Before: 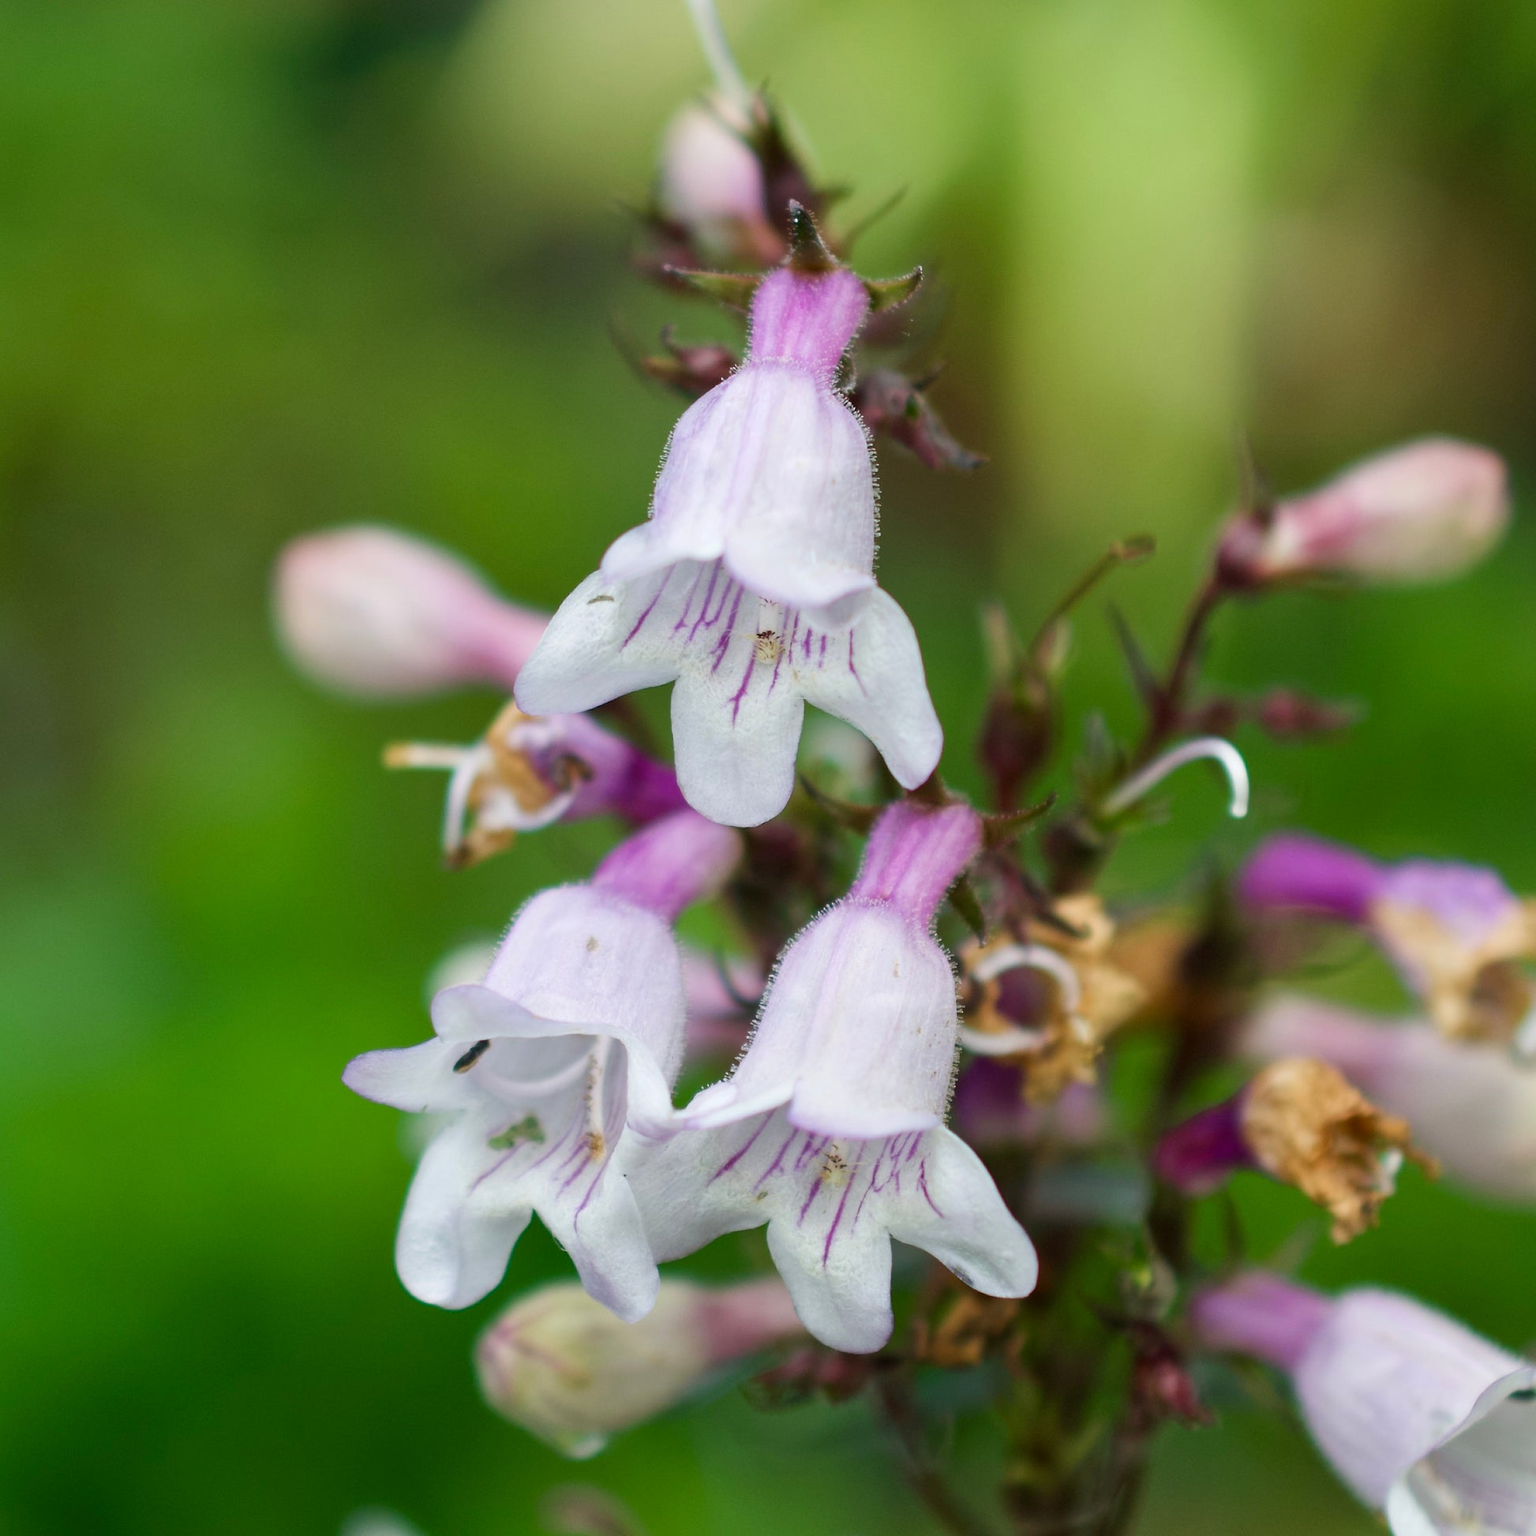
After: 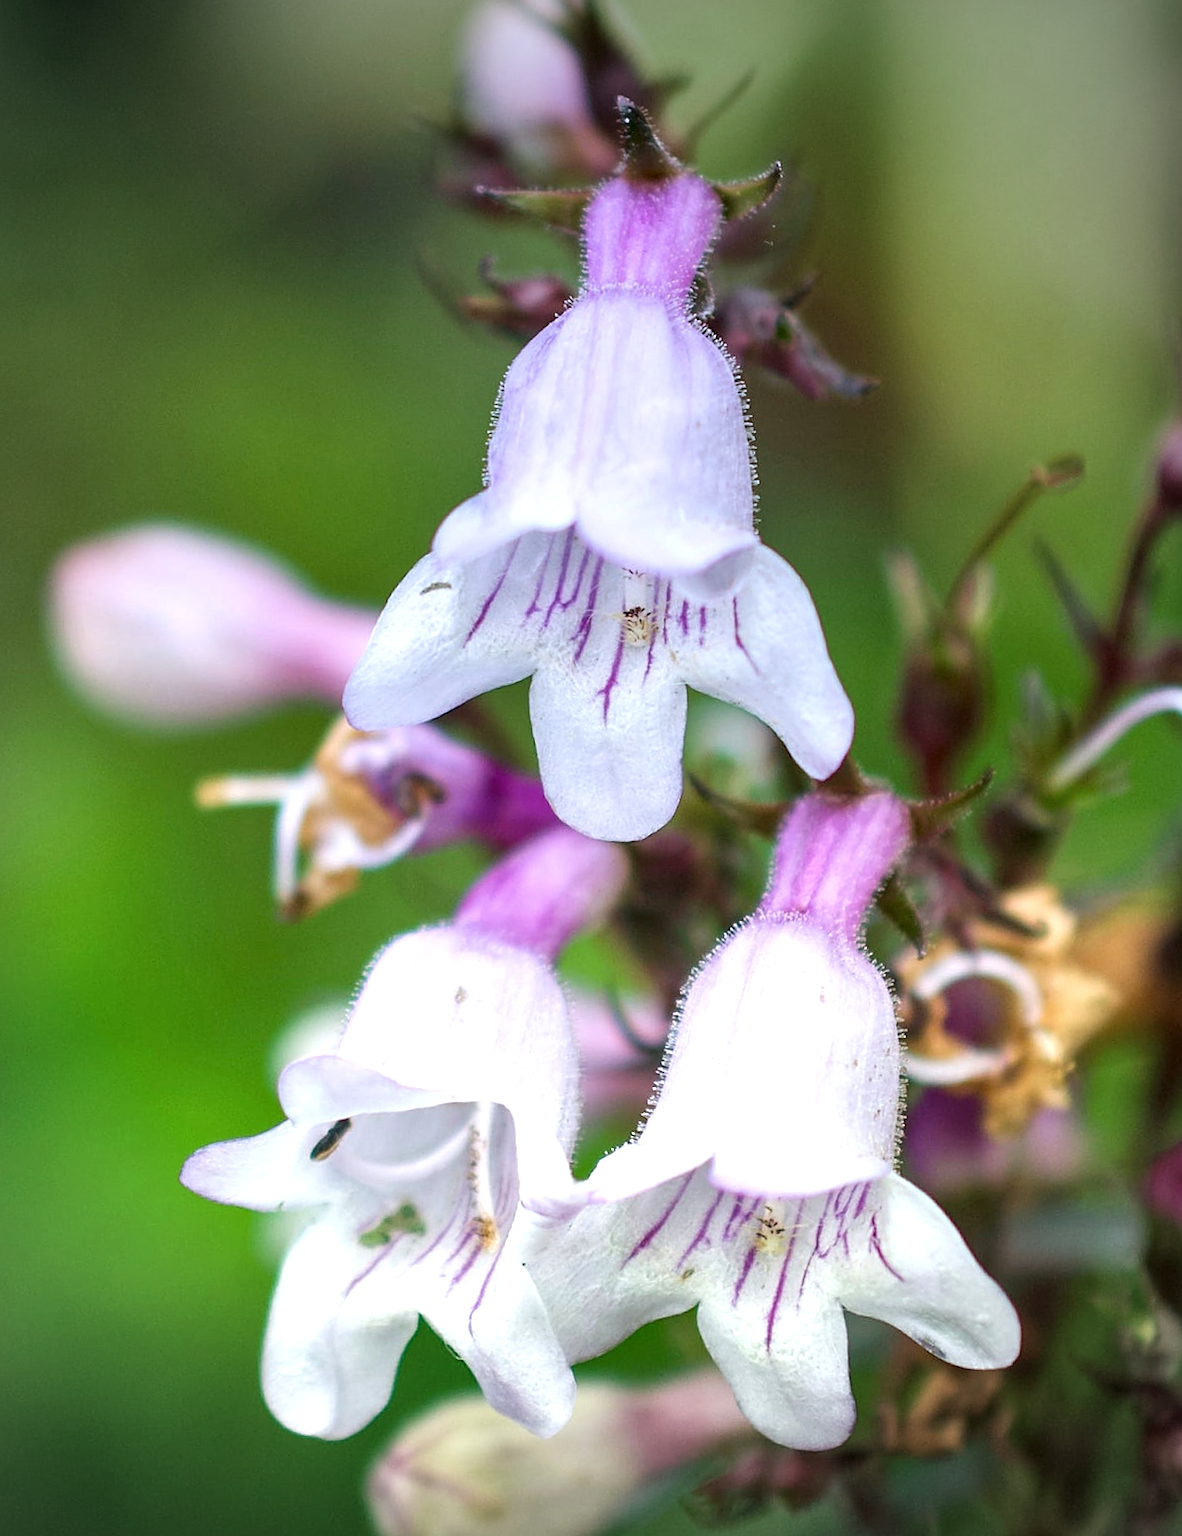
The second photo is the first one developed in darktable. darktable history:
rotate and perspective: rotation -5°, crop left 0.05, crop right 0.952, crop top 0.11, crop bottom 0.89
local contrast: on, module defaults
sharpen: on, module defaults
exposure: exposure 0.77 EV, compensate highlight preservation false
crop and rotate: left 13.409%, right 19.924%
vignetting: fall-off start 71.74%
graduated density: hue 238.83°, saturation 50%
